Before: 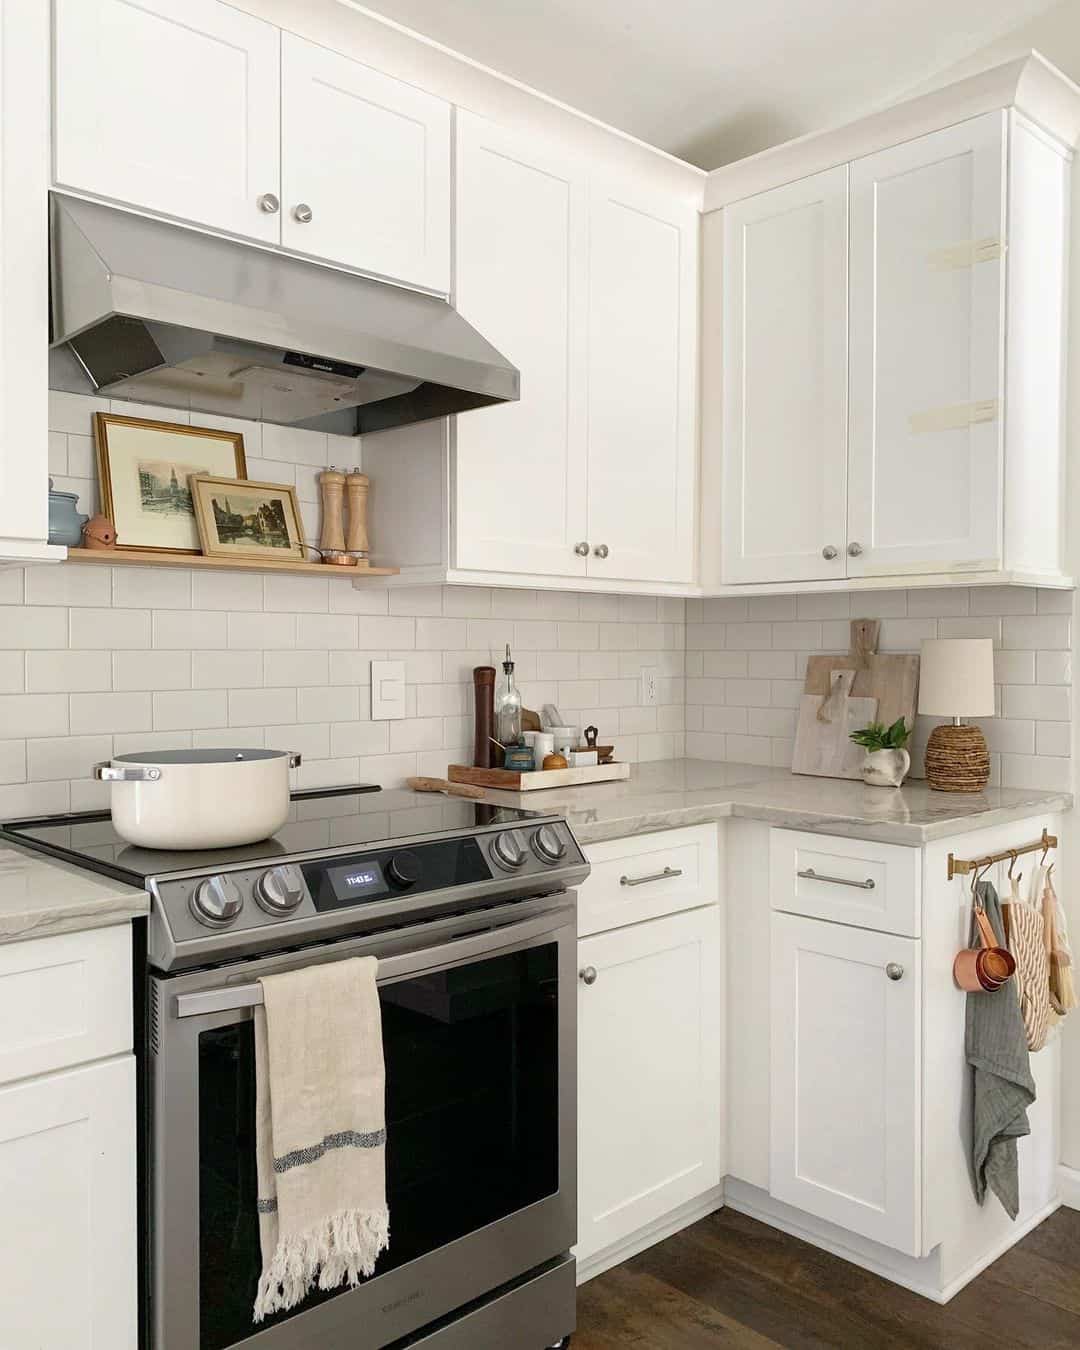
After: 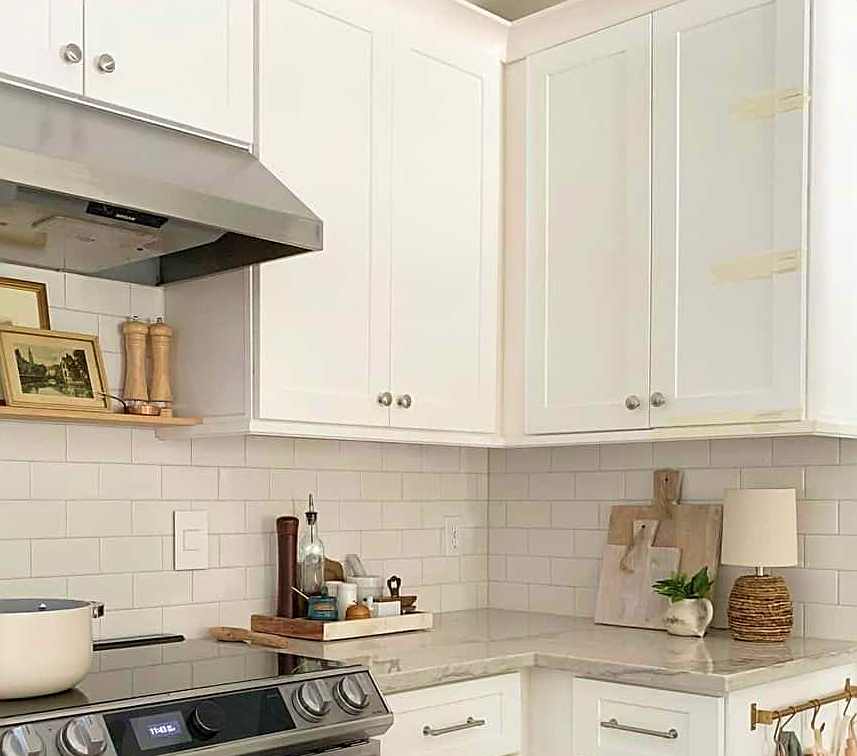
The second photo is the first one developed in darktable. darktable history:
crop: left 18.327%, top 11.119%, right 2.313%, bottom 32.843%
sharpen: on, module defaults
velvia: strength 39.56%
